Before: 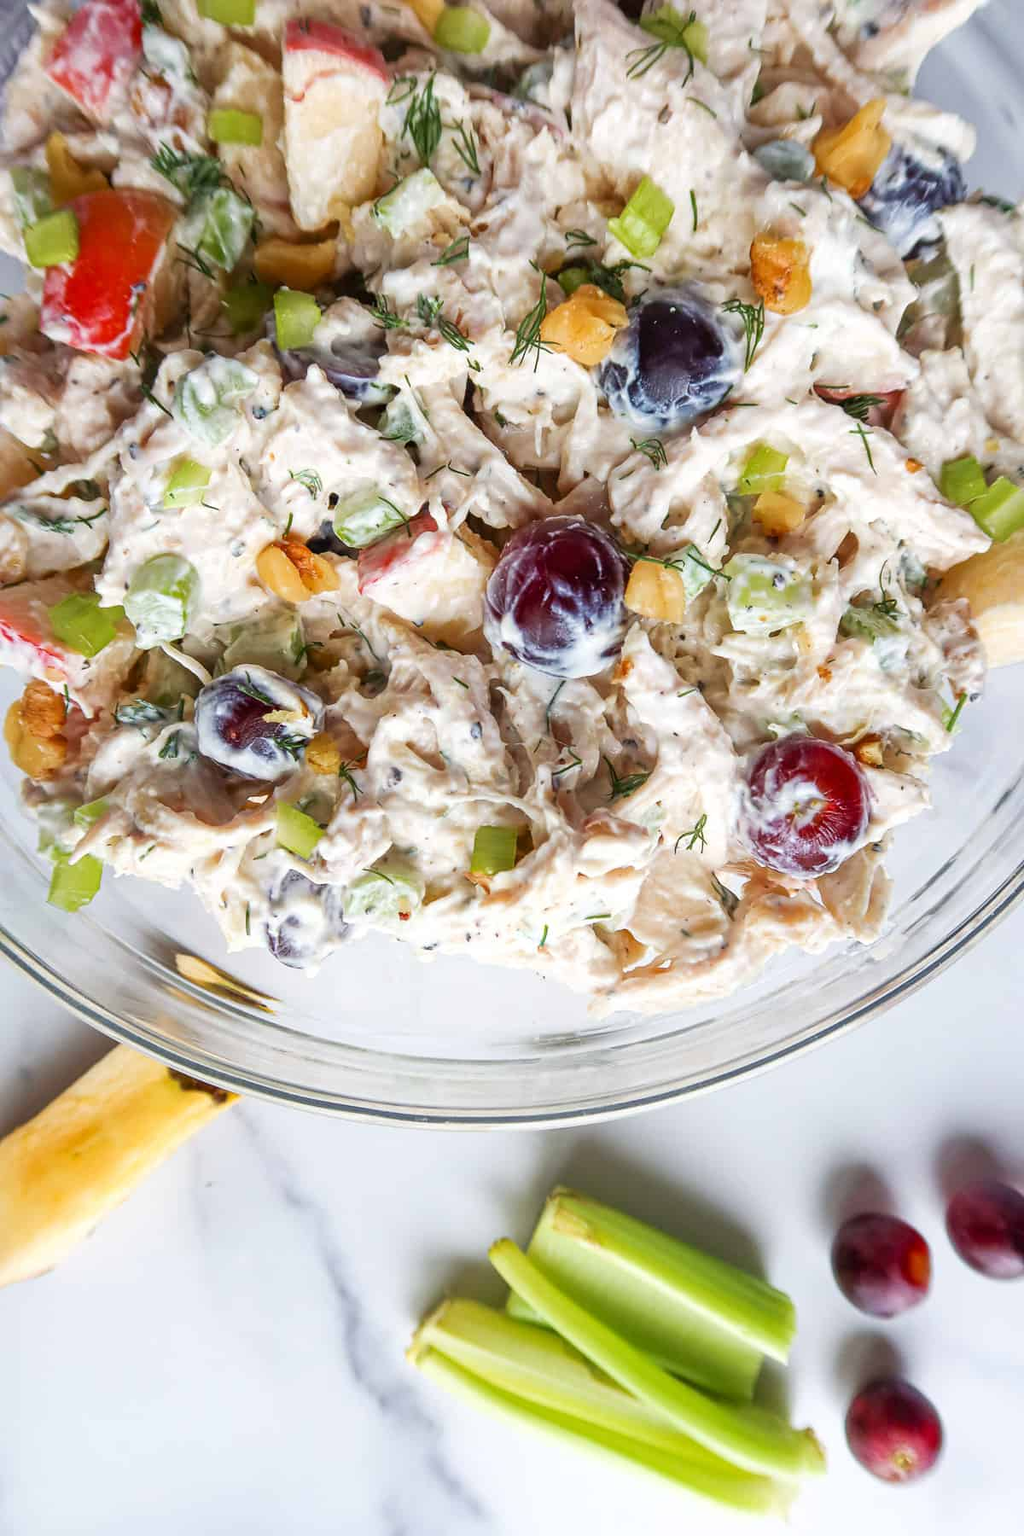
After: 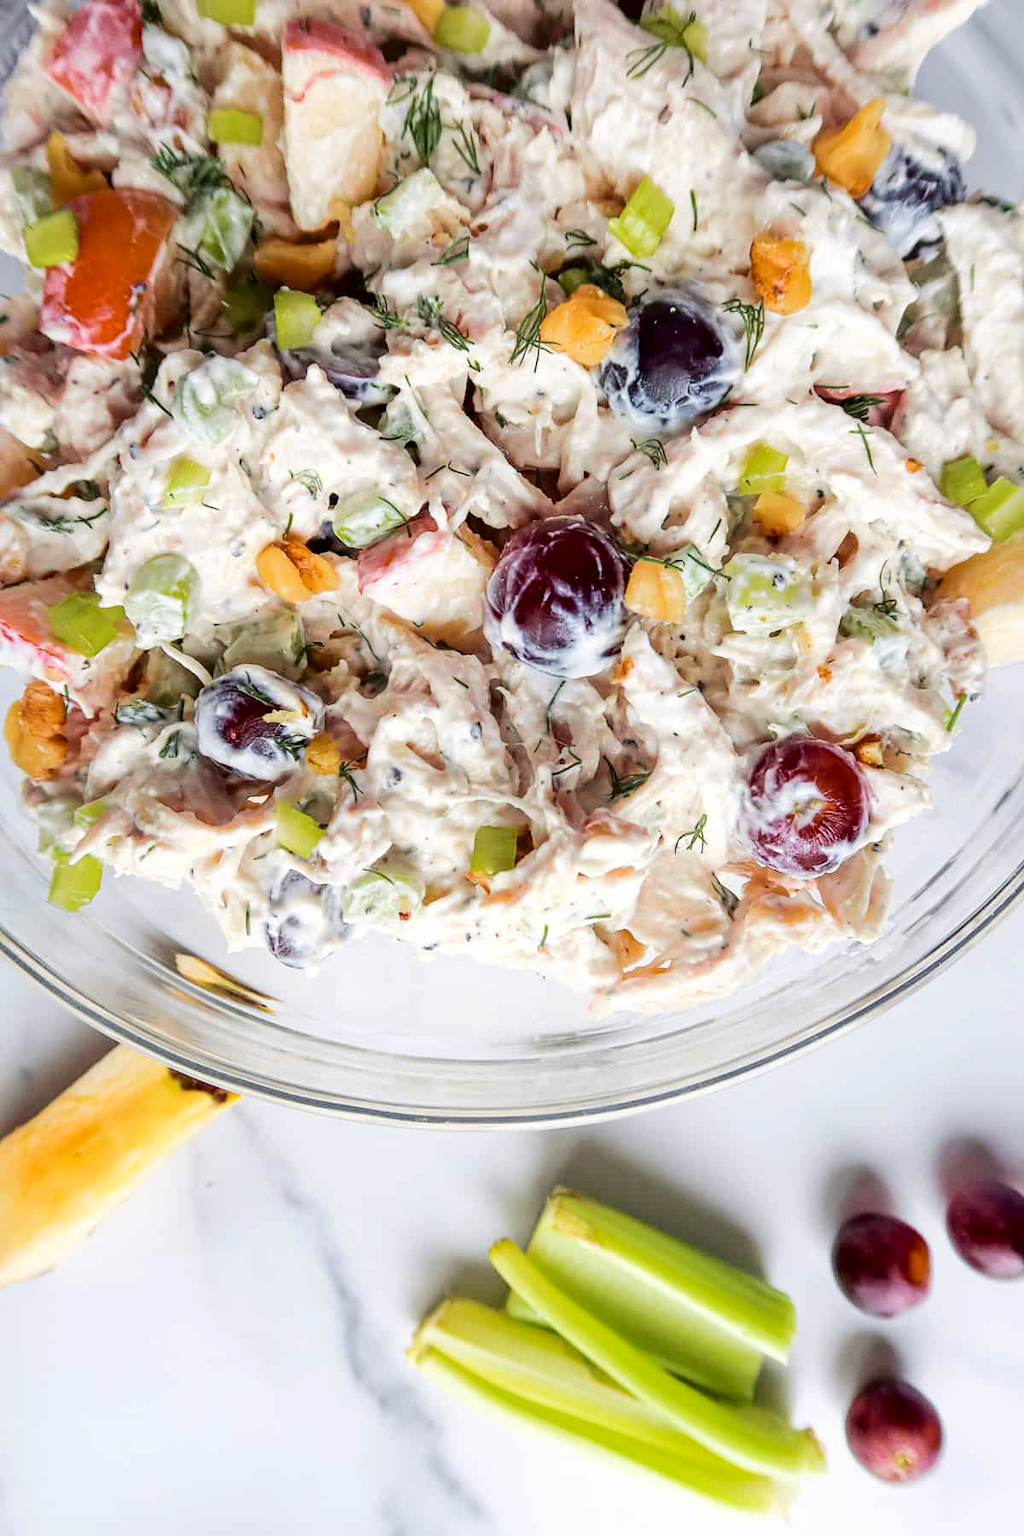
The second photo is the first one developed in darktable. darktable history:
tone curve: curves: ch0 [(0.003, 0) (0.066, 0.017) (0.163, 0.09) (0.264, 0.238) (0.395, 0.421) (0.517, 0.575) (0.633, 0.687) (0.791, 0.814) (1, 1)]; ch1 [(0, 0) (0.149, 0.17) (0.327, 0.339) (0.39, 0.403) (0.456, 0.463) (0.501, 0.502) (0.512, 0.507) (0.53, 0.533) (0.575, 0.592) (0.671, 0.655) (0.729, 0.679) (1, 1)]; ch2 [(0, 0) (0.337, 0.382) (0.464, 0.47) (0.501, 0.502) (0.527, 0.532) (0.563, 0.555) (0.615, 0.61) (0.663, 0.68) (1, 1)], color space Lab, independent channels, preserve colors none
